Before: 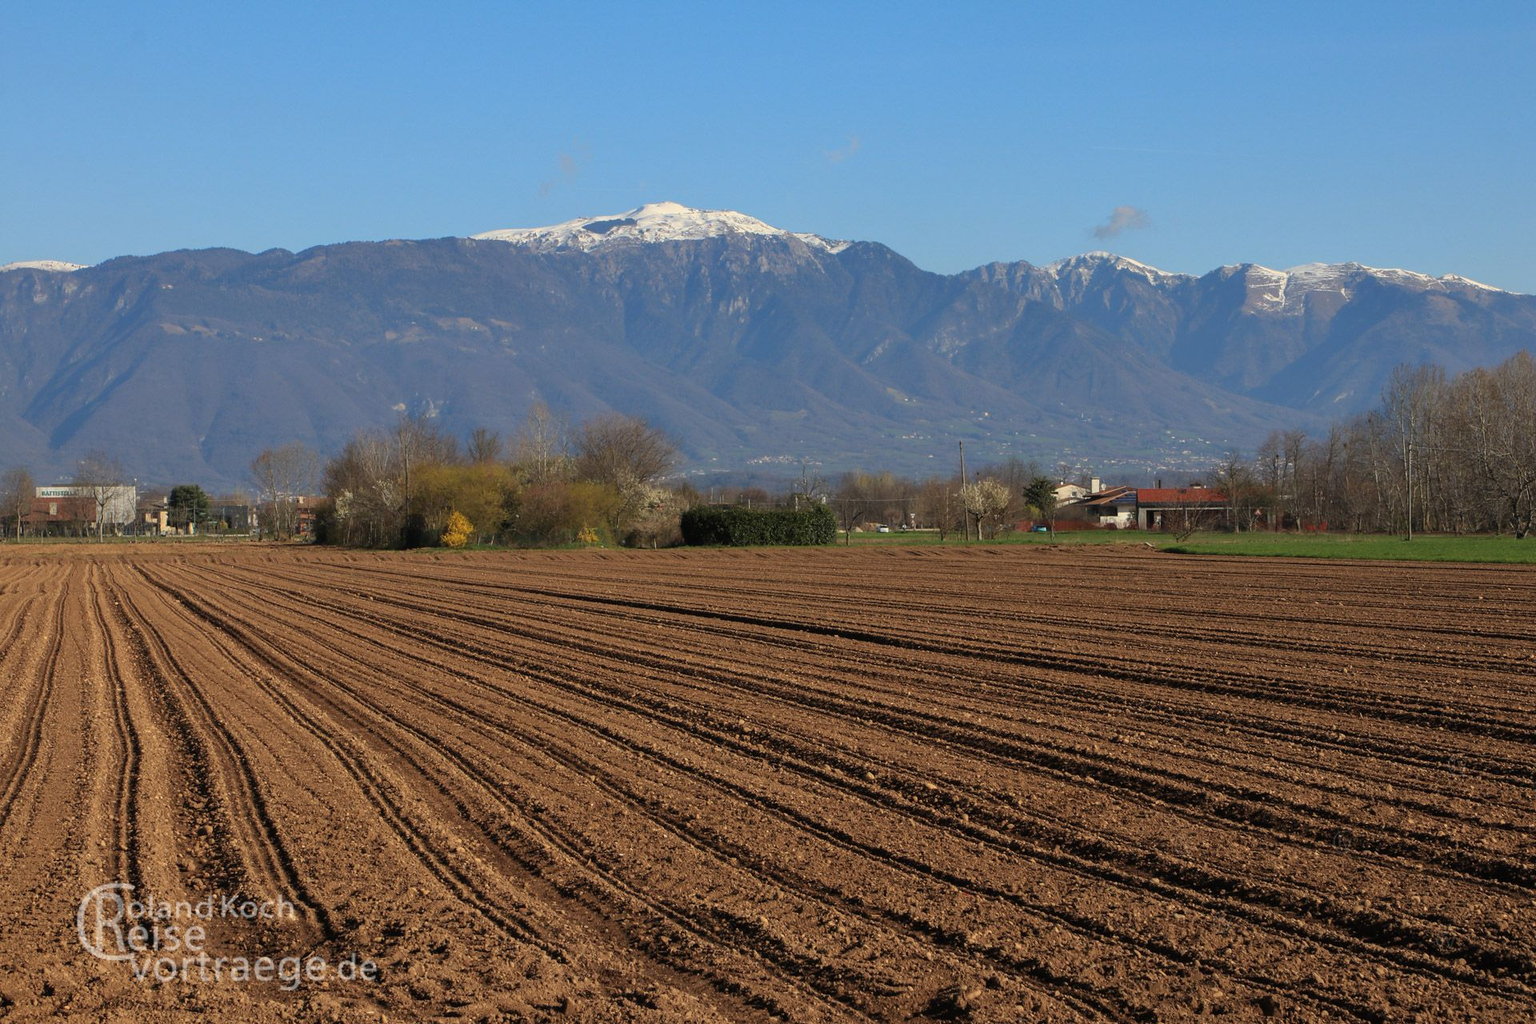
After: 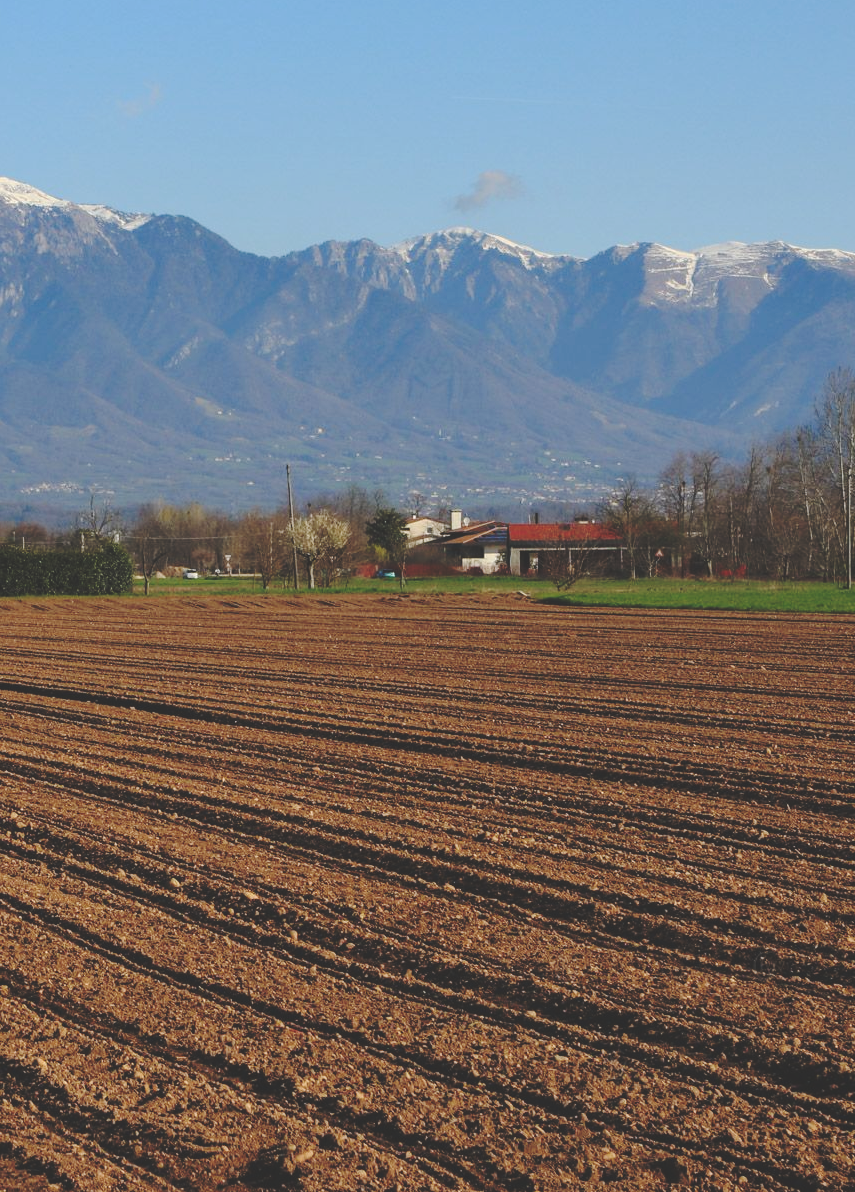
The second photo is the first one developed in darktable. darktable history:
base curve: curves: ch0 [(0, 0.024) (0.055, 0.065) (0.121, 0.166) (0.236, 0.319) (0.693, 0.726) (1, 1)], preserve colors none
crop: left 47.568%, top 6.843%, right 7.892%
